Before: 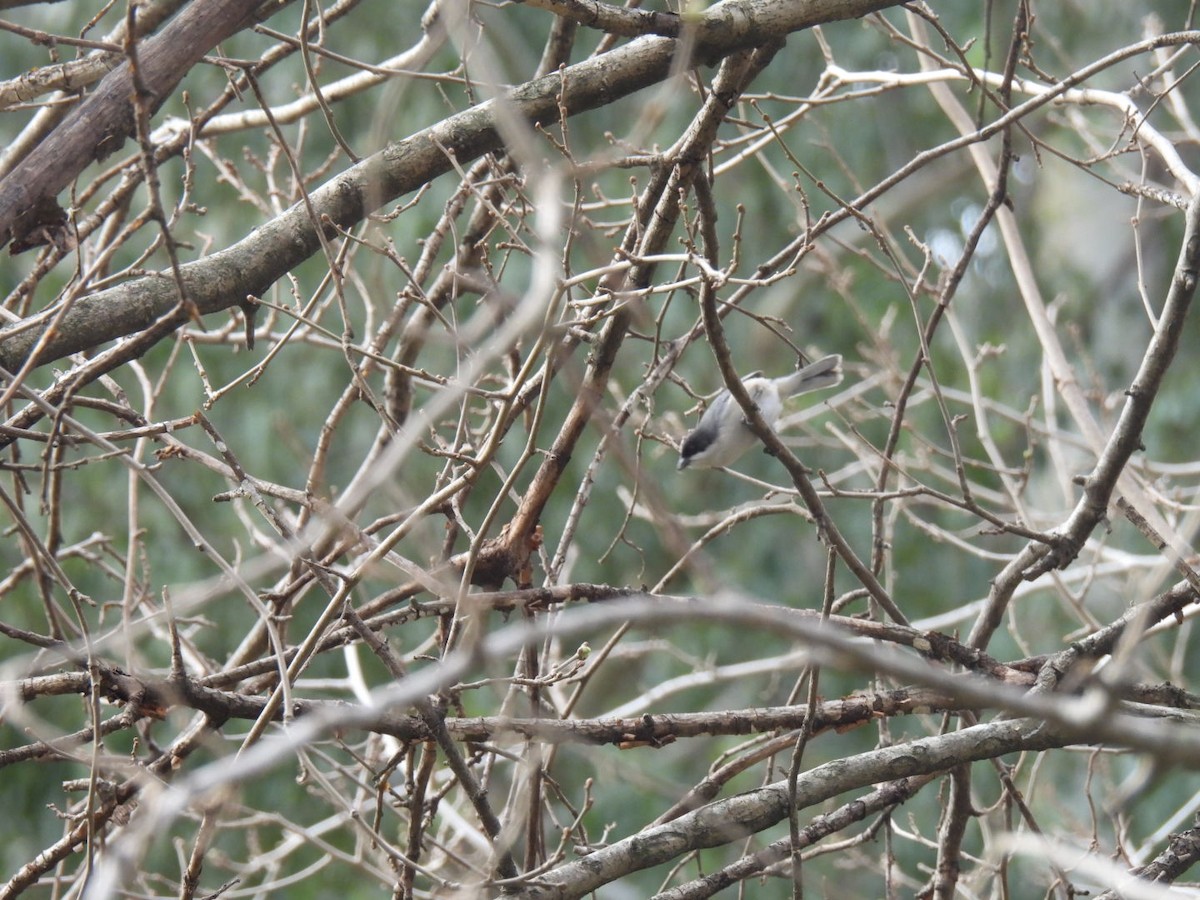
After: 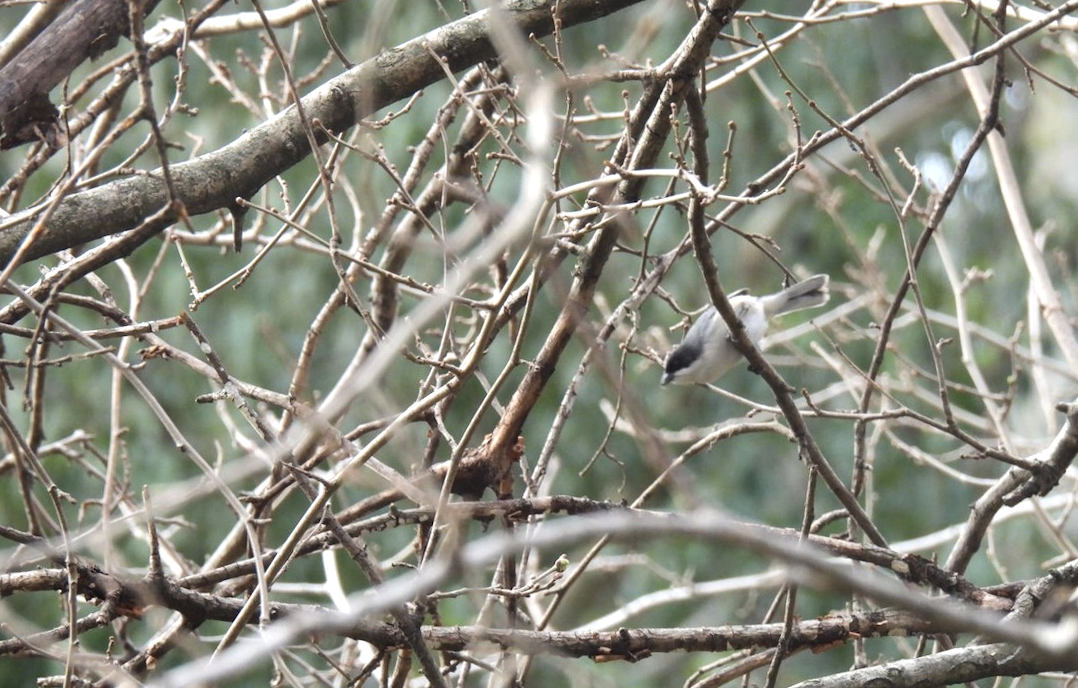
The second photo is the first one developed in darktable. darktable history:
crop and rotate: left 2.425%, top 11.305%, right 9.6%, bottom 15.08%
tone equalizer: -8 EV -0.417 EV, -7 EV -0.389 EV, -6 EV -0.333 EV, -5 EV -0.222 EV, -3 EV 0.222 EV, -2 EV 0.333 EV, -1 EV 0.389 EV, +0 EV 0.417 EV, edges refinement/feathering 500, mask exposure compensation -1.57 EV, preserve details no
rotate and perspective: rotation 1.72°, automatic cropping off
